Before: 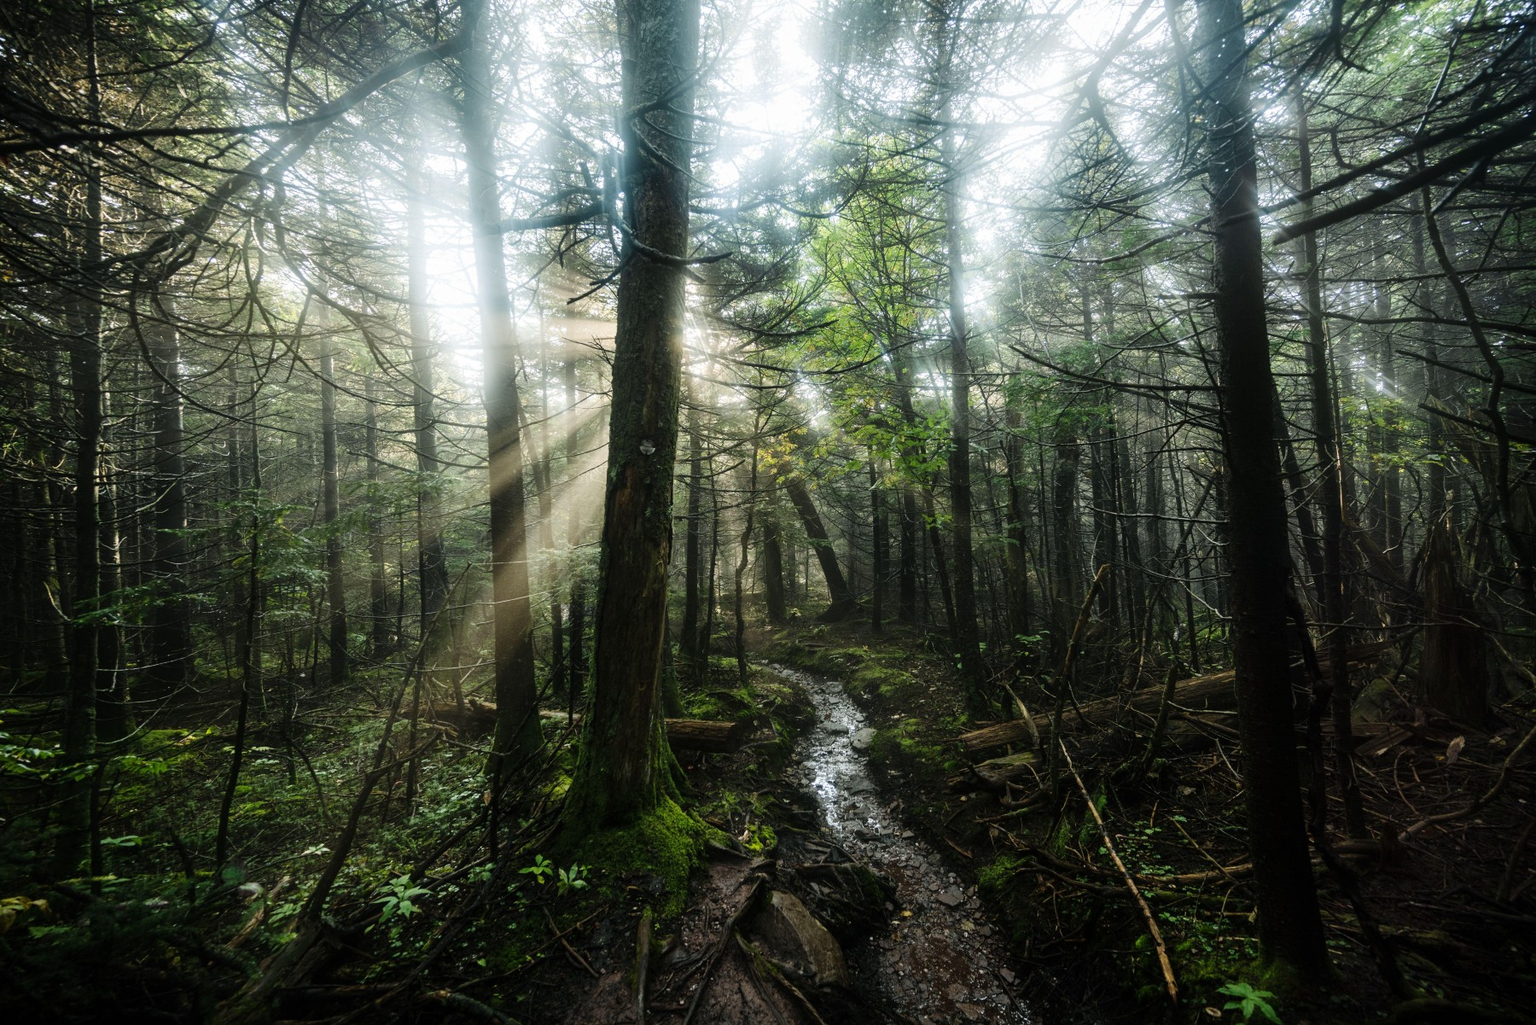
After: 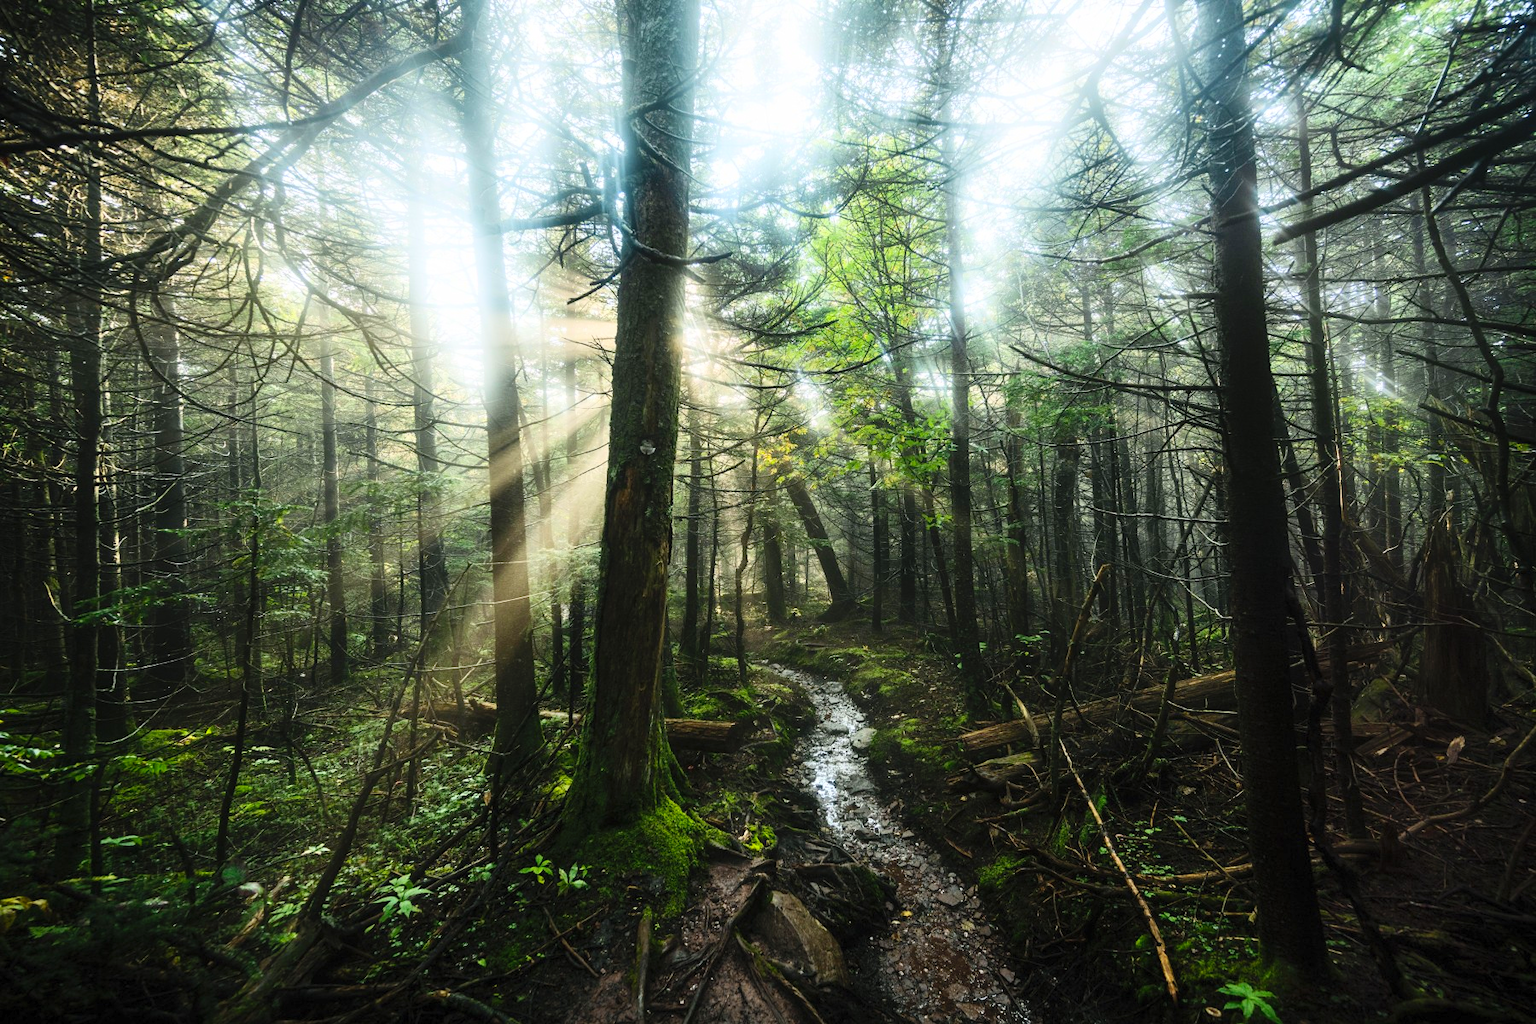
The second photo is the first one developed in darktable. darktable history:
contrast brightness saturation: contrast 0.237, brightness 0.243, saturation 0.388
